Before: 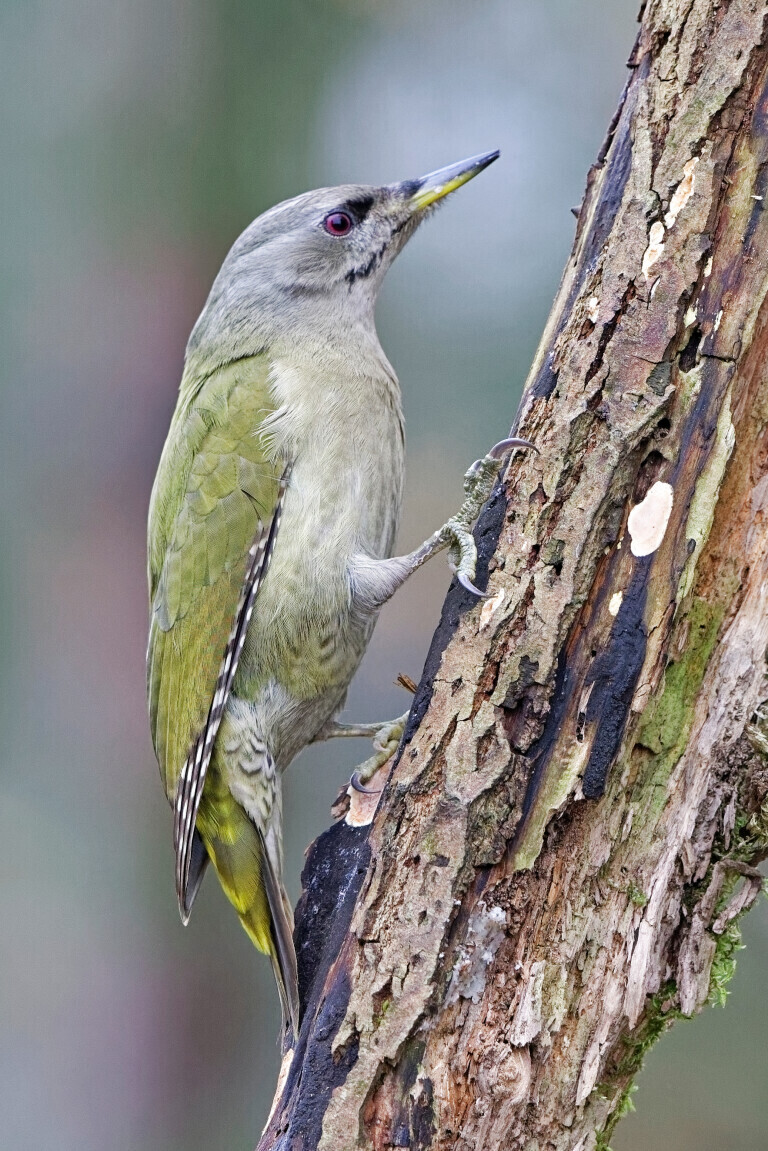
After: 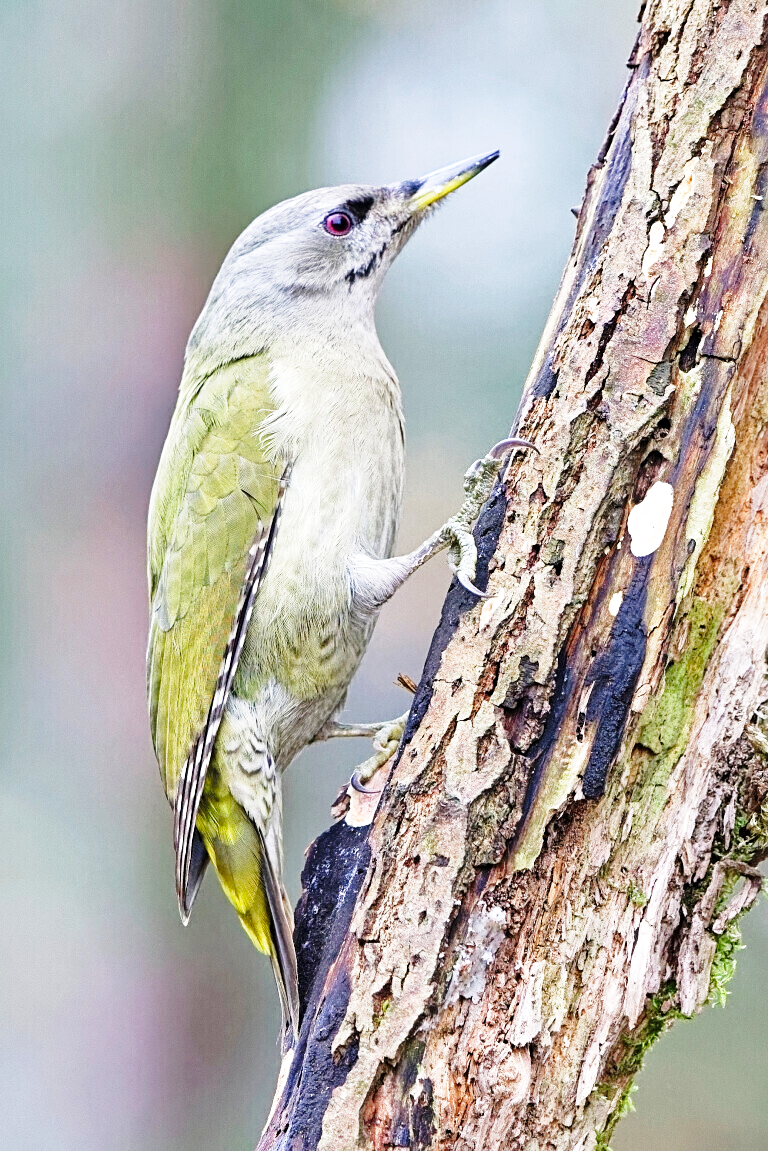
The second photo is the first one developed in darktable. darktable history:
exposure: exposure 0.135 EV, compensate highlight preservation false
sharpen: amount 0.217
base curve: curves: ch0 [(0, 0) (0.036, 0.037) (0.121, 0.228) (0.46, 0.76) (0.859, 0.983) (1, 1)], preserve colors none
